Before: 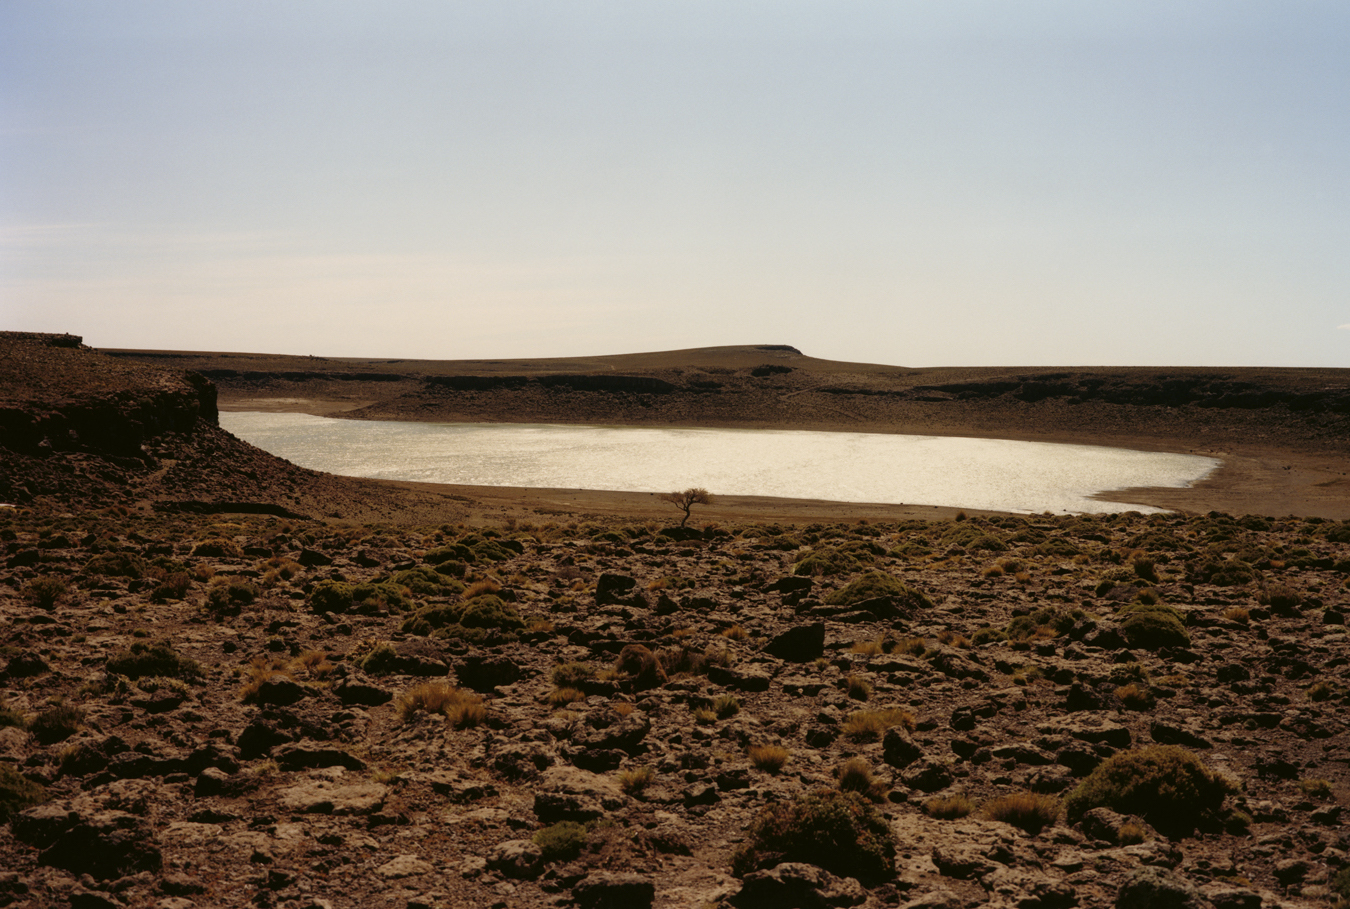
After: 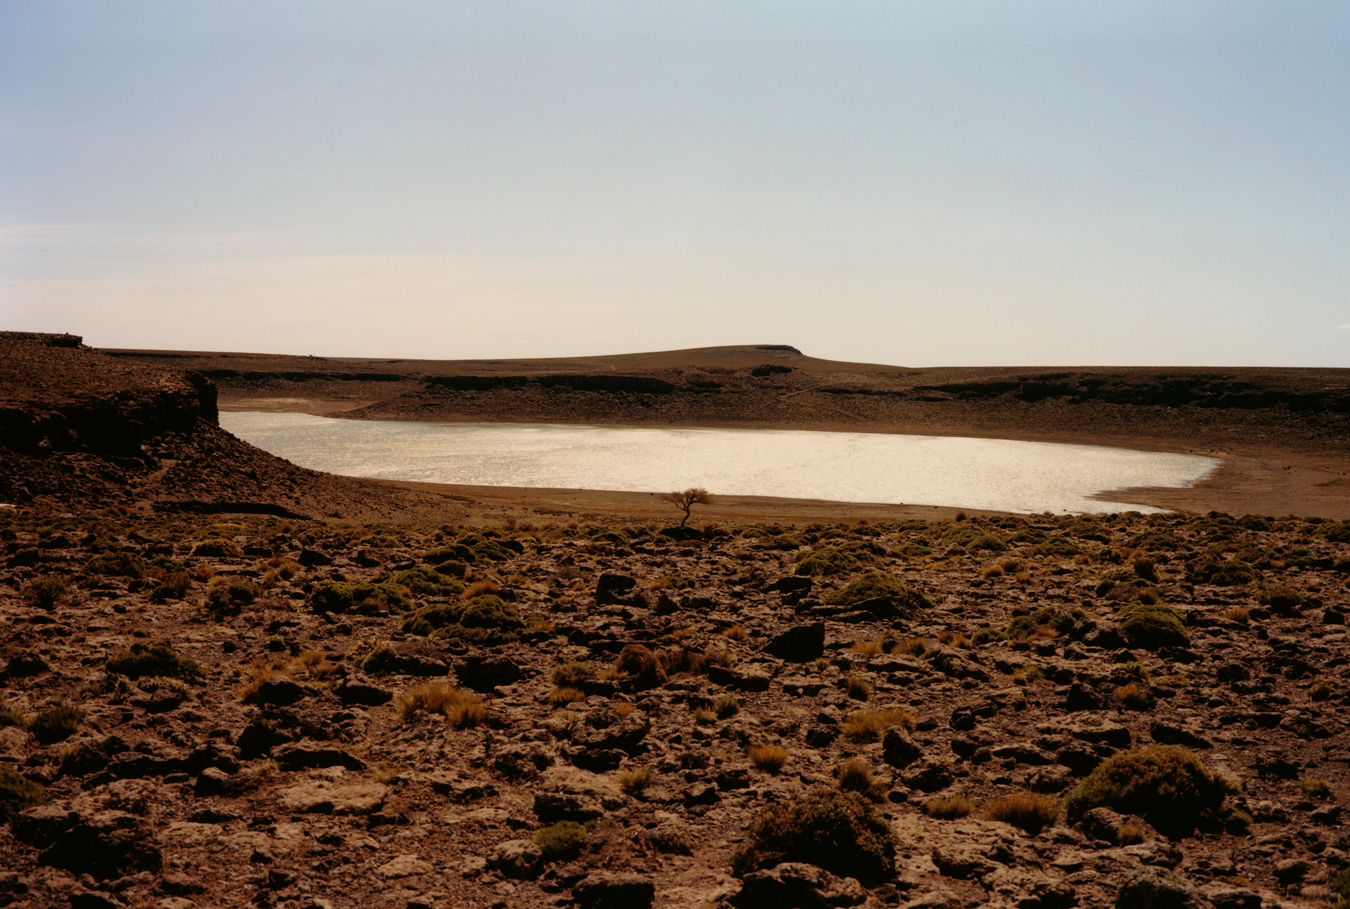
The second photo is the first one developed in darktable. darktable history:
exposure: exposure -0.067 EV, compensate exposure bias true, compensate highlight preservation false
